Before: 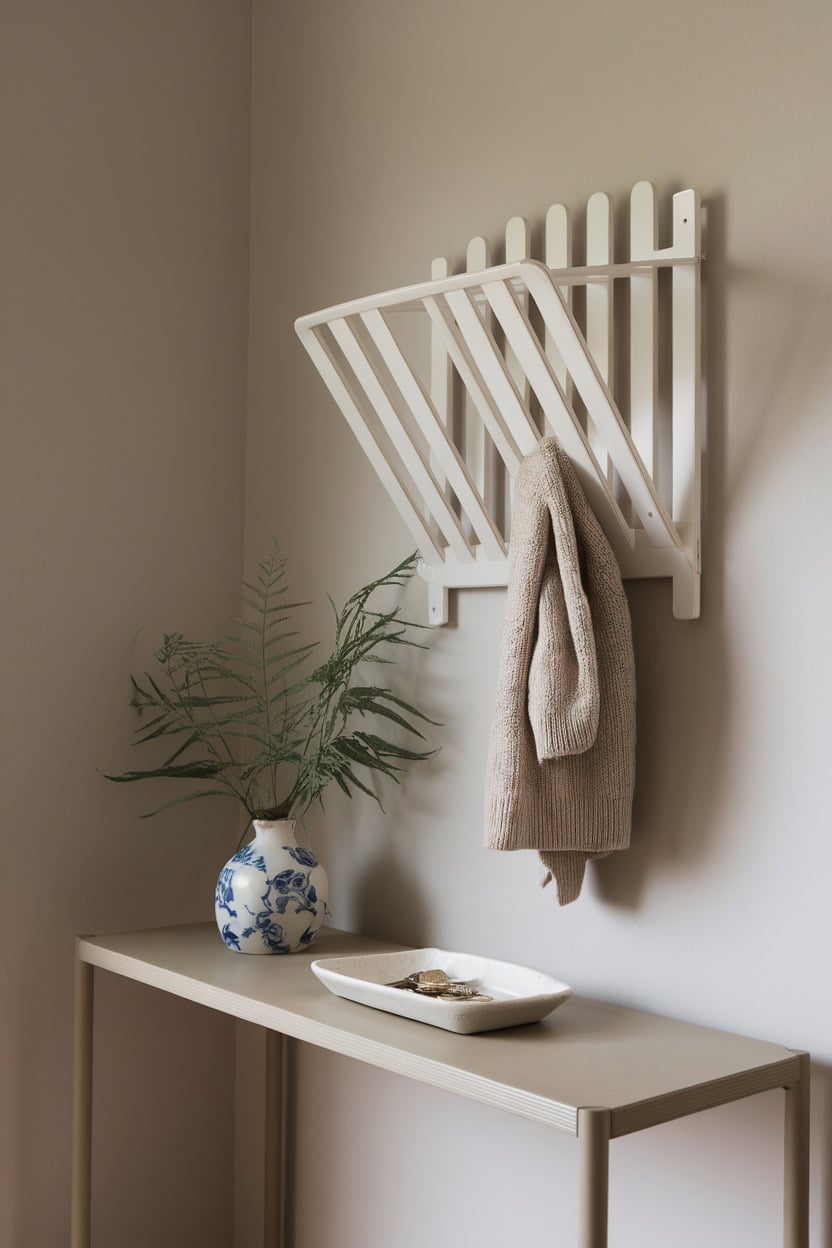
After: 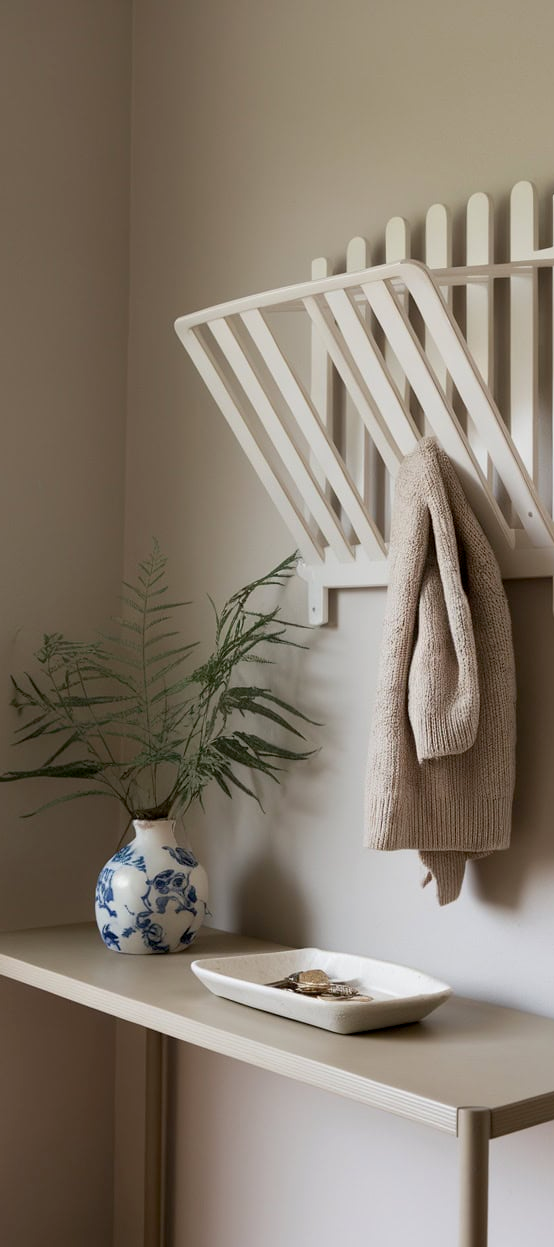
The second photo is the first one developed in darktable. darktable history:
exposure: black level correction 0.007, compensate highlight preservation false
crop and rotate: left 14.436%, right 18.898%
